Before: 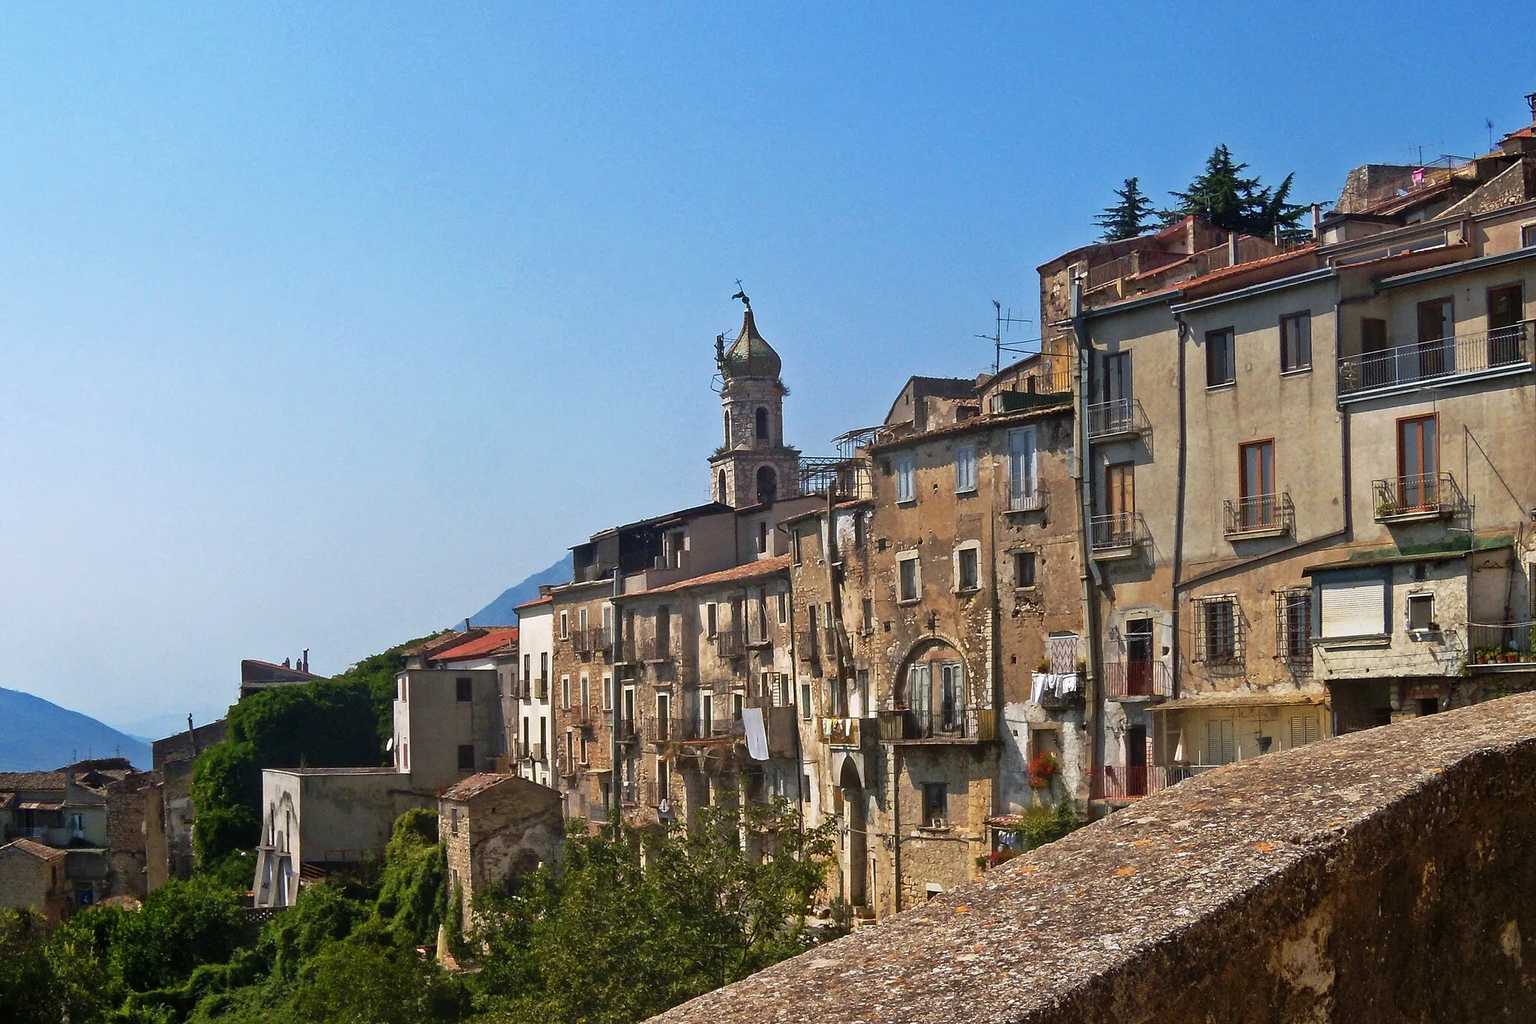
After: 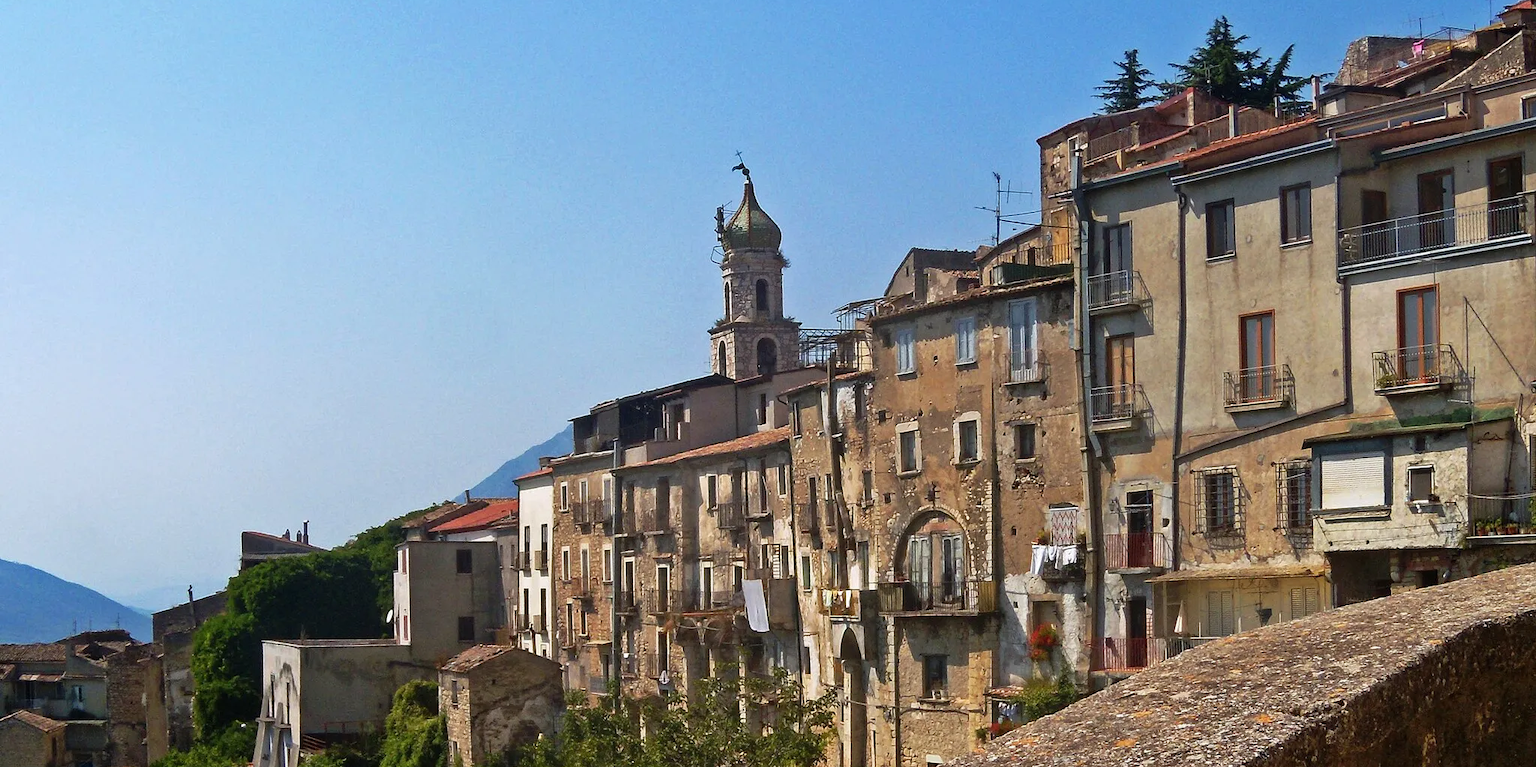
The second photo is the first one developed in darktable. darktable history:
crop and rotate: top 12.551%, bottom 12.484%
